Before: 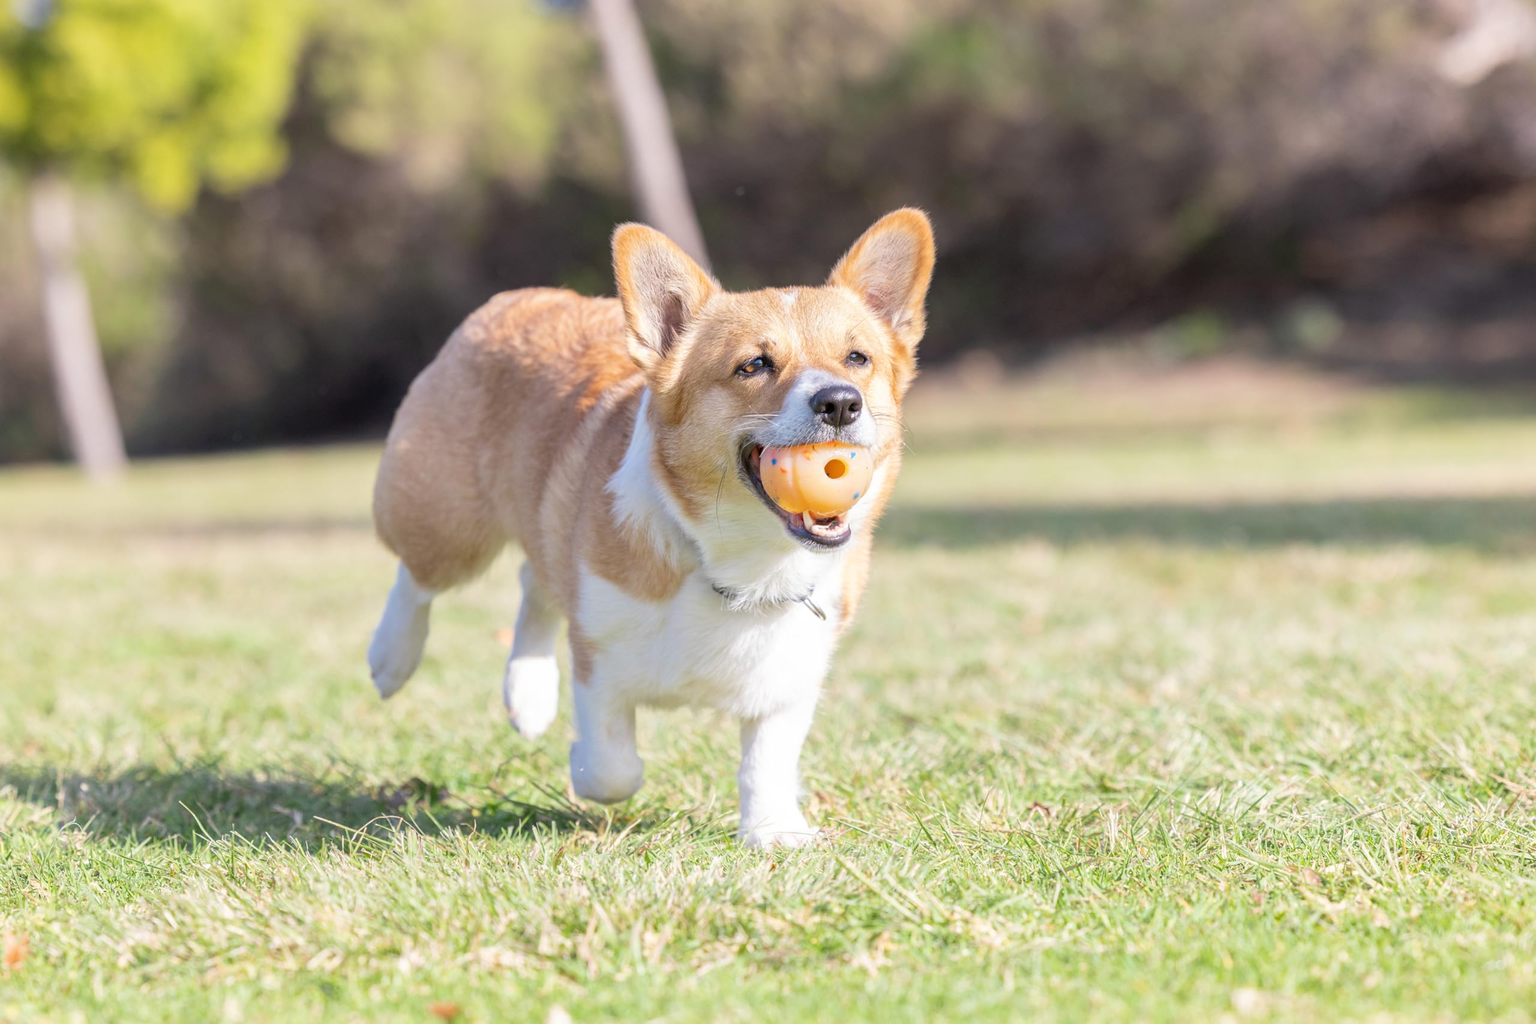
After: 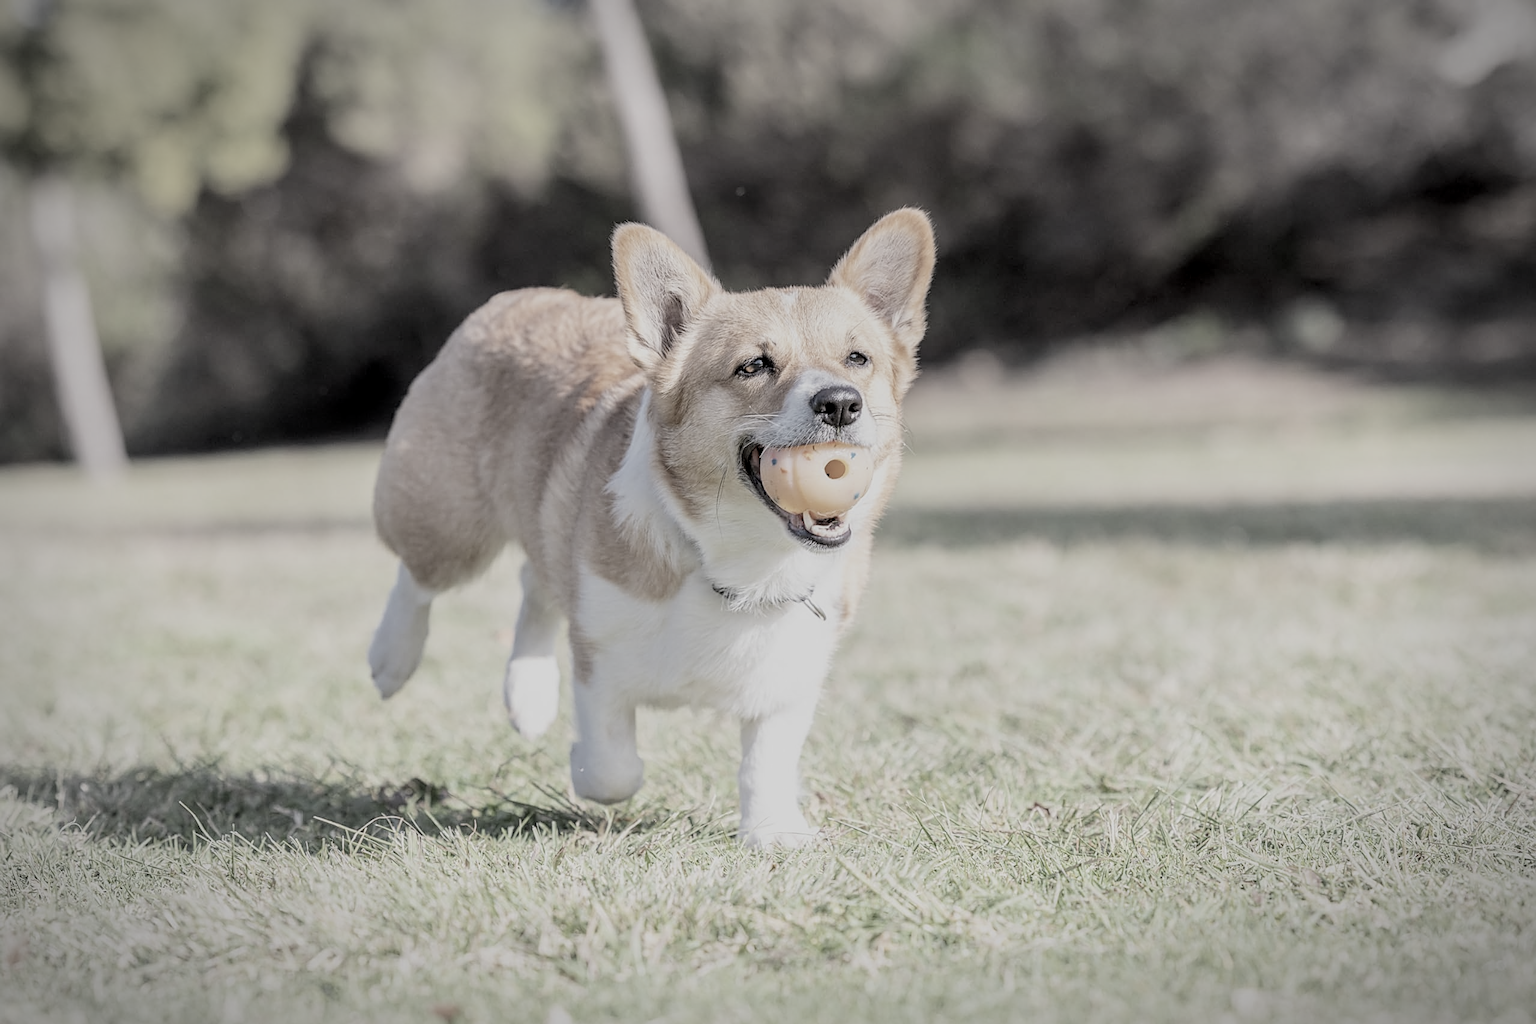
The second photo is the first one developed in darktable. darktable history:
color correction: saturation 0.3
exposure: black level correction 0.001, compensate highlight preservation false
vignetting: automatic ratio true
sharpen: on, module defaults
local contrast: on, module defaults
filmic rgb: black relative exposure -7.15 EV, white relative exposure 5.36 EV, hardness 3.02, color science v6 (2022)
